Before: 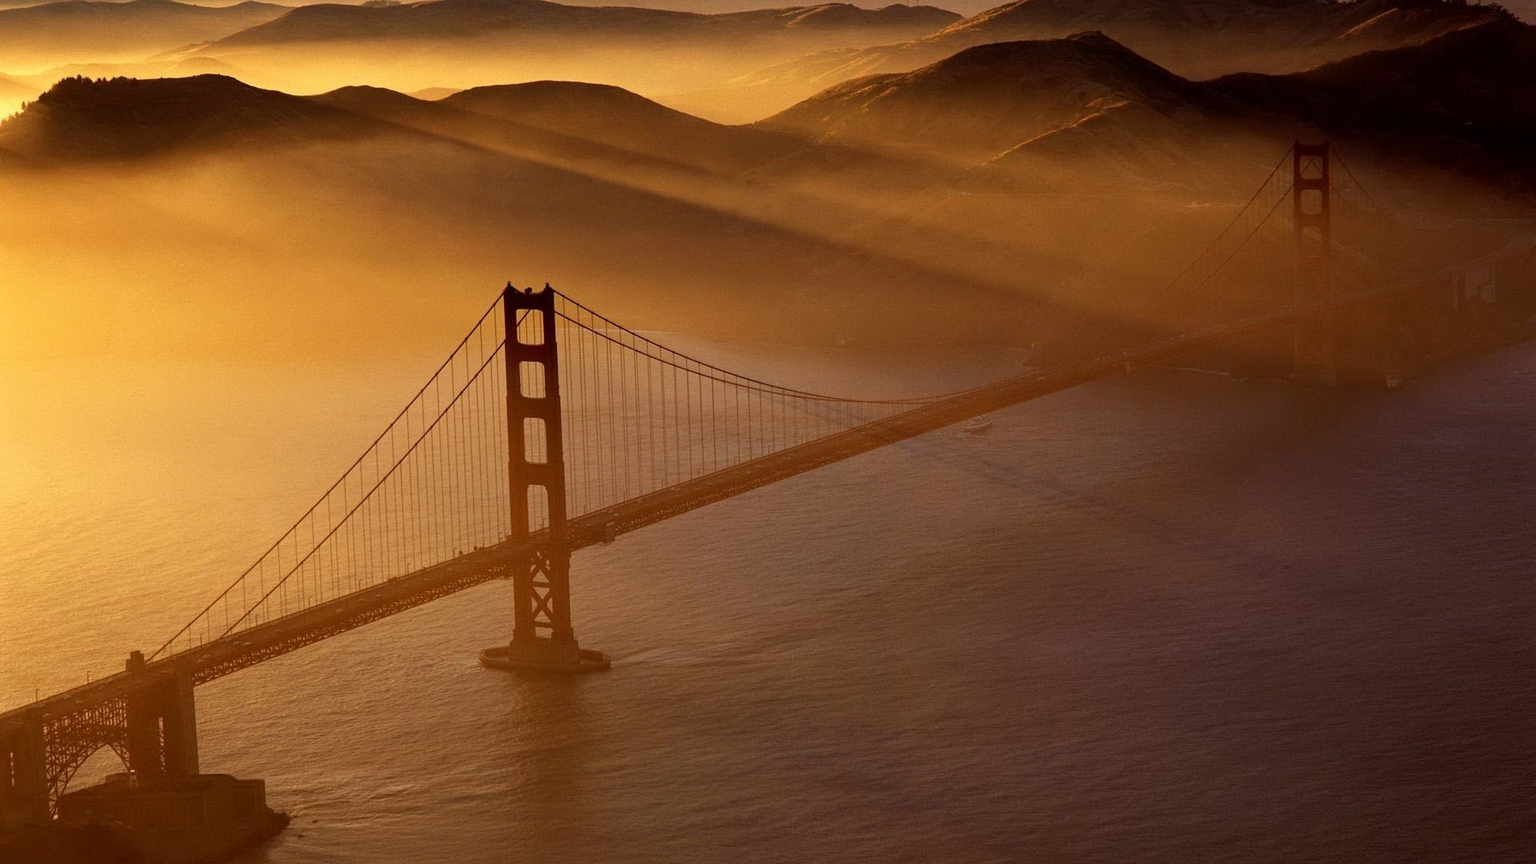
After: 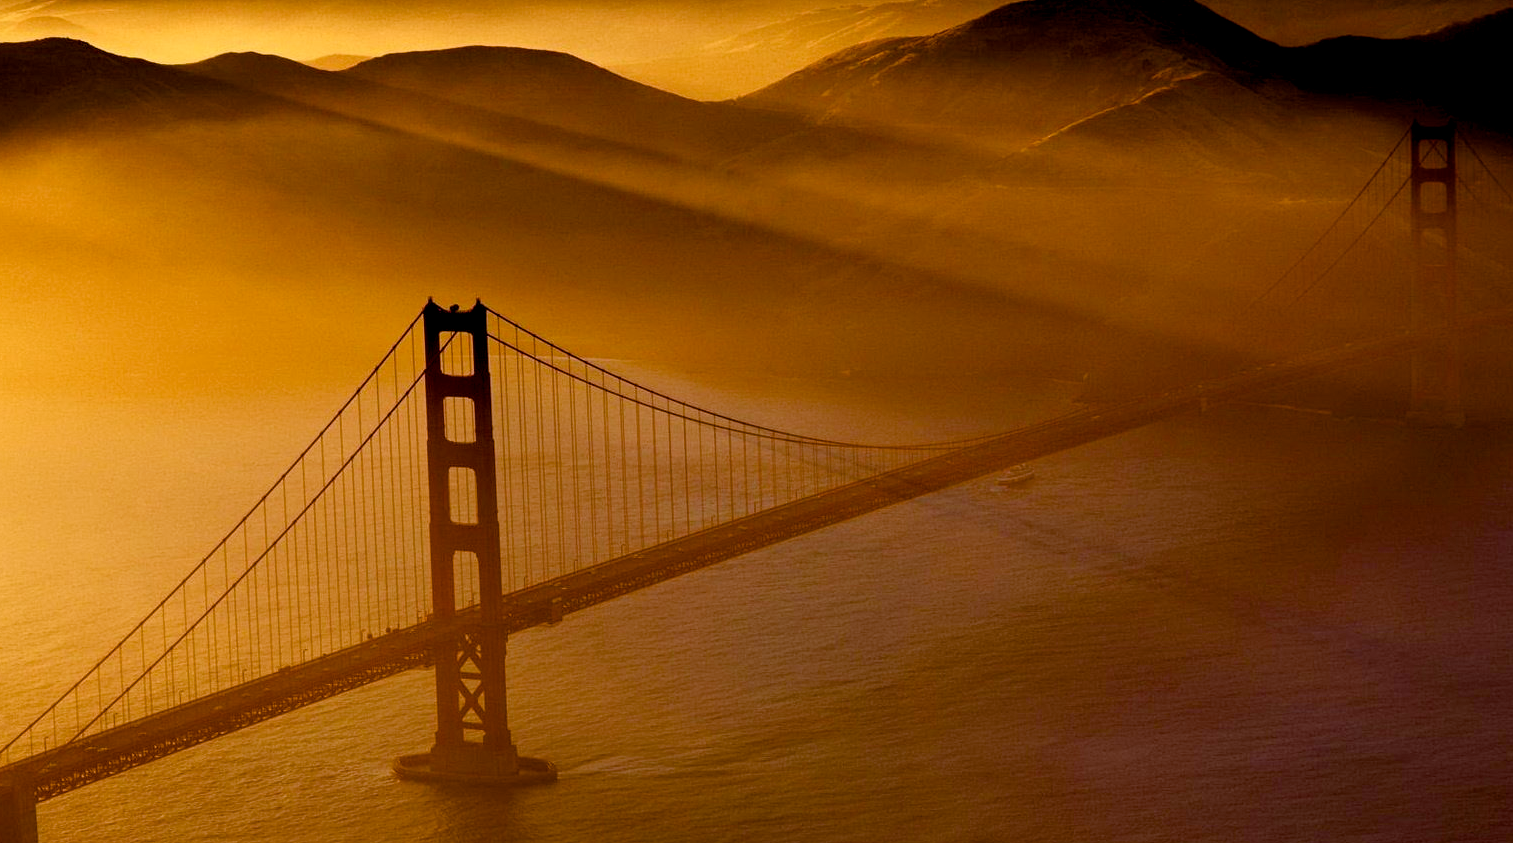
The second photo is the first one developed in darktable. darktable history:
crop and rotate: left 10.77%, top 5.1%, right 10.41%, bottom 16.76%
color balance rgb: shadows lift › chroma 1%, shadows lift › hue 240.84°, highlights gain › chroma 2%, highlights gain › hue 73.2°, global offset › luminance -0.5%, perceptual saturation grading › global saturation 20%, perceptual saturation grading › highlights -25%, perceptual saturation grading › shadows 50%, global vibrance 15%
